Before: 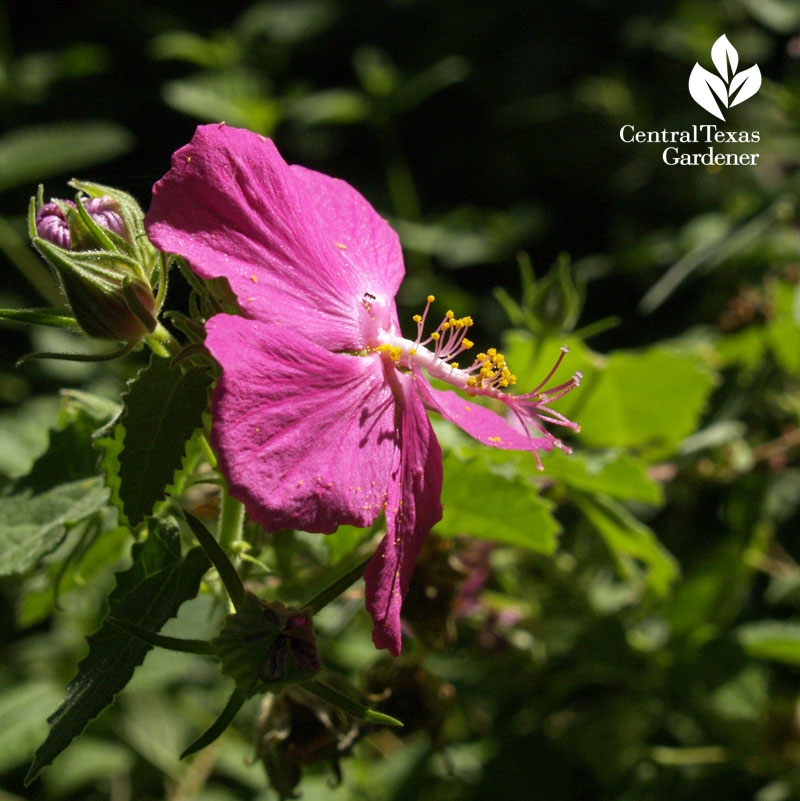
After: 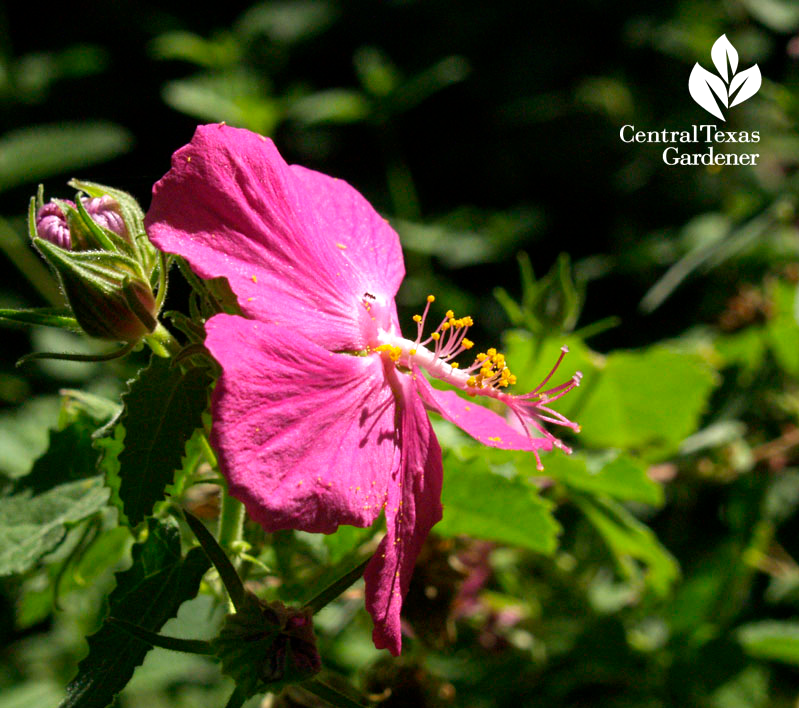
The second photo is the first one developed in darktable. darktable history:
exposure: exposure 0.2 EV, compensate highlight preservation false
crop and rotate: top 0%, bottom 11.49%
